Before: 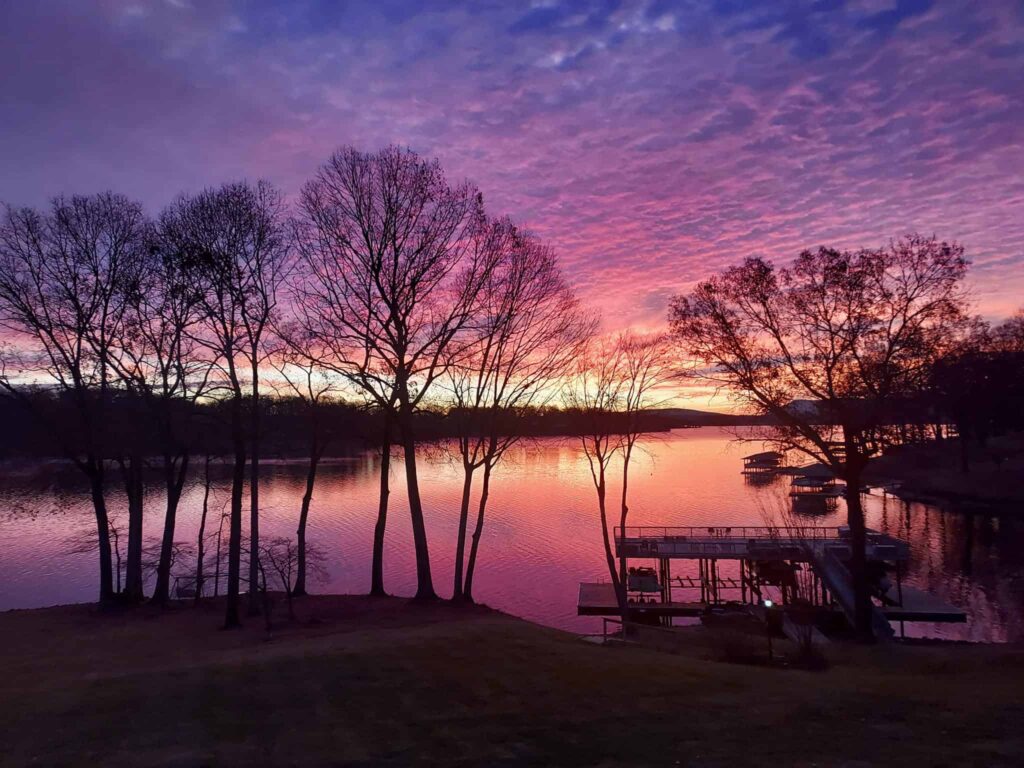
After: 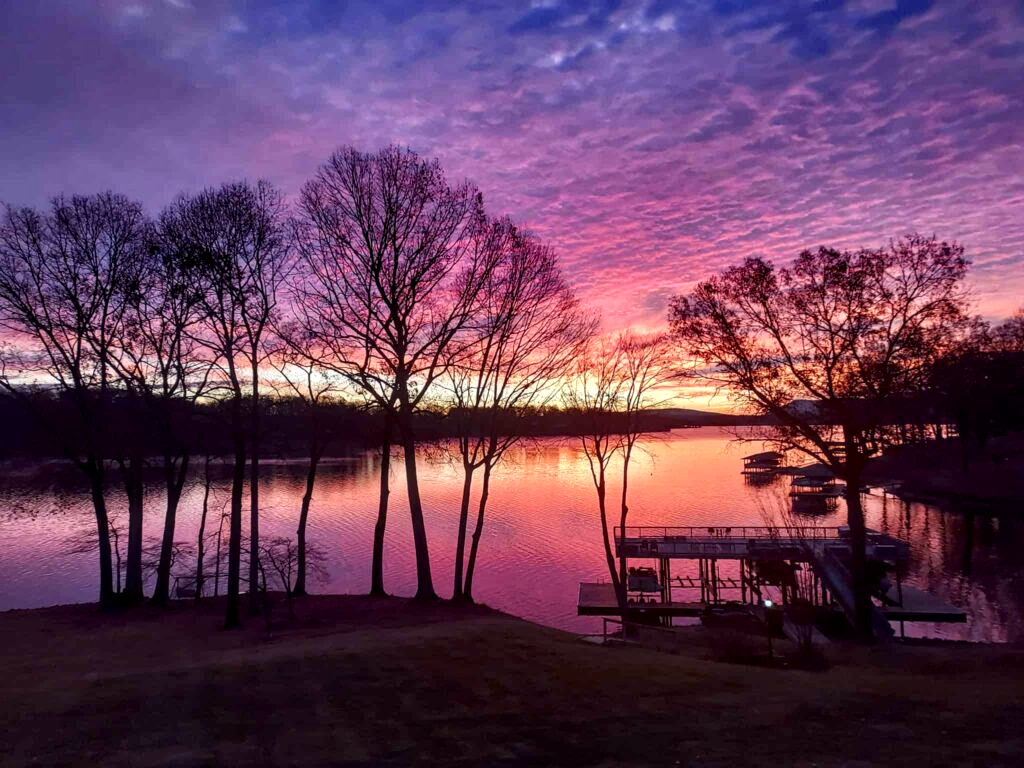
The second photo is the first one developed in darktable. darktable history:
color balance: lift [1, 1, 0.999, 1.001], gamma [1, 1.003, 1.005, 0.995], gain [1, 0.992, 0.988, 1.012], contrast 5%, output saturation 110%
local contrast: detail 140%
